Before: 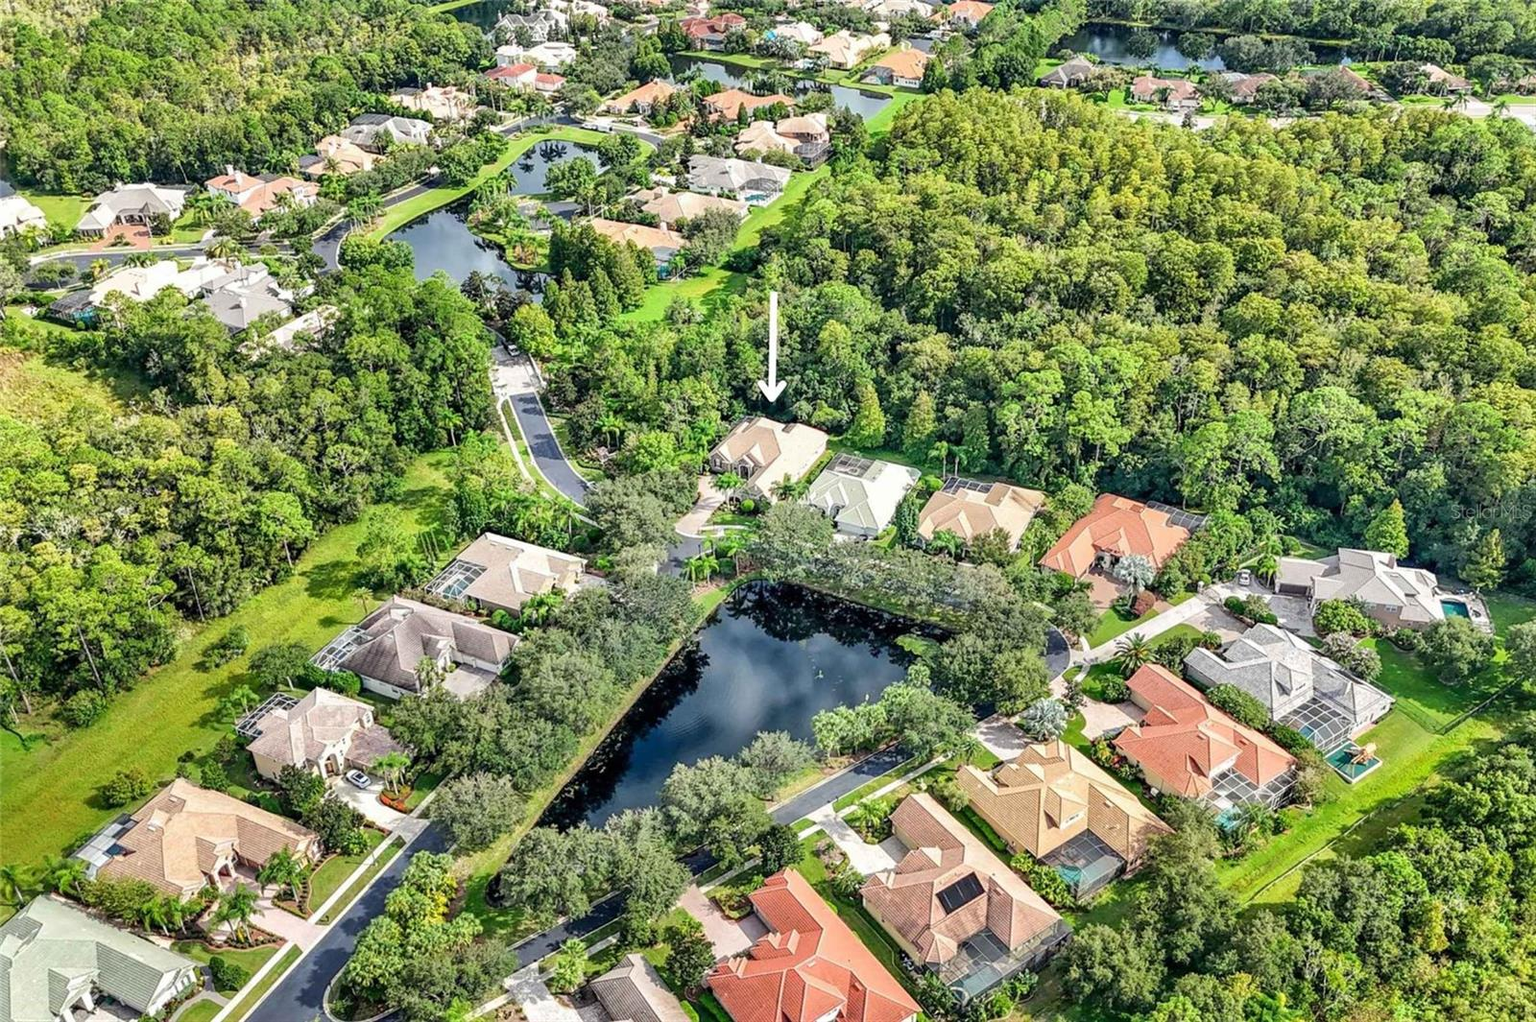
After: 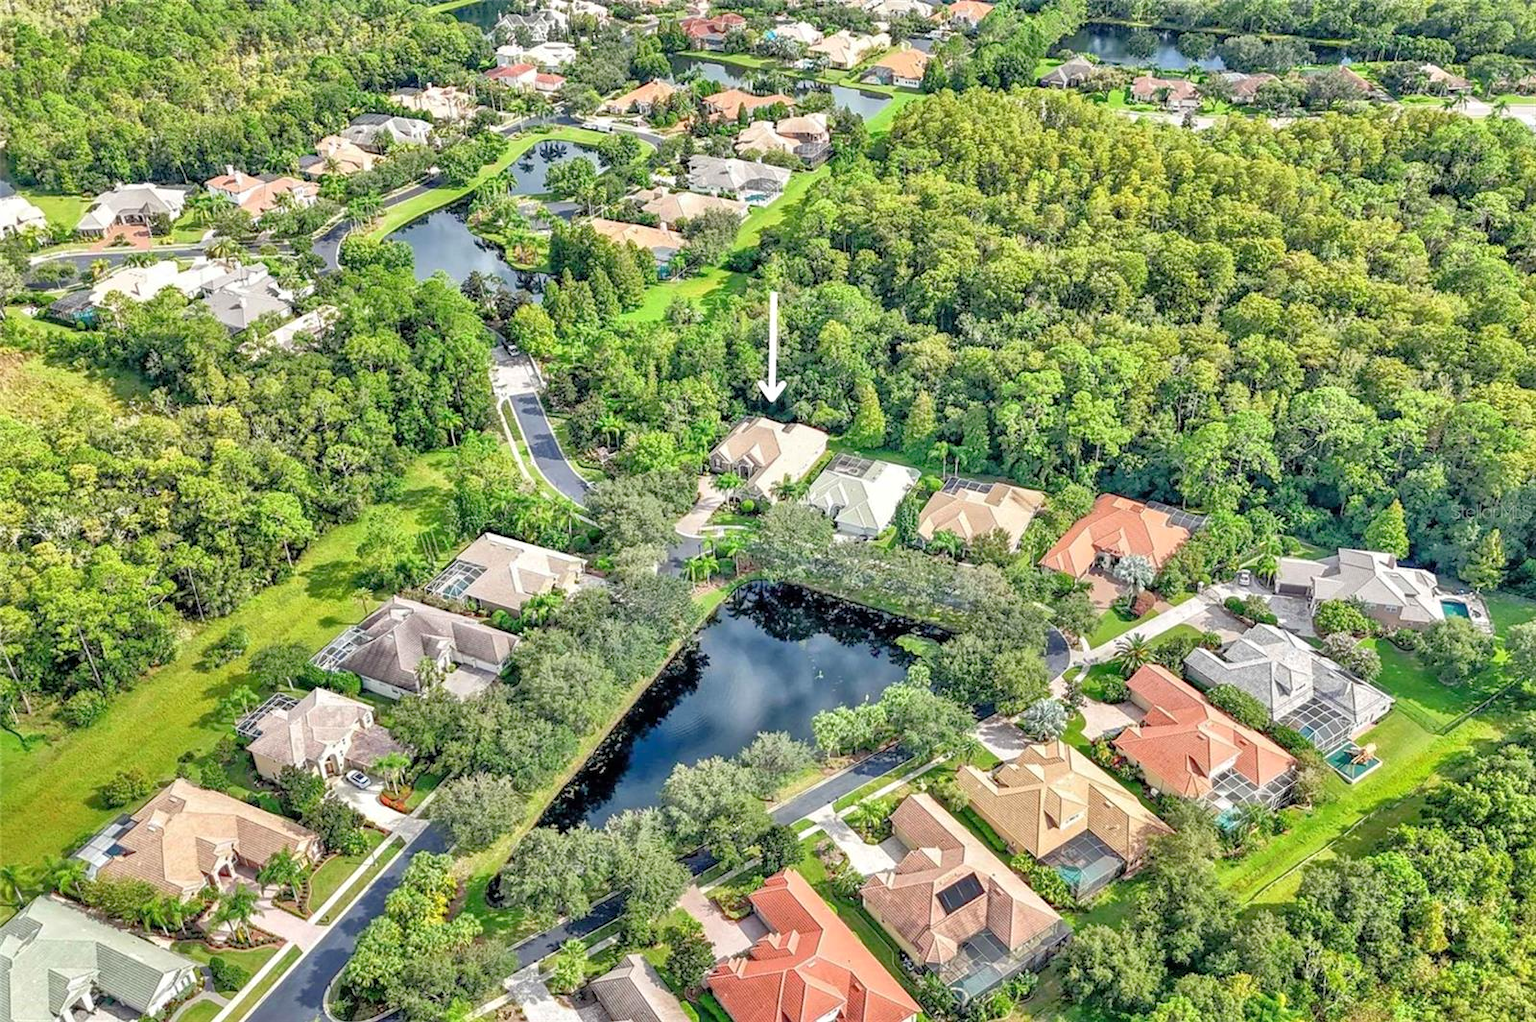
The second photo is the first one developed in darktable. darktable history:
tone equalizer: -7 EV 0.164 EV, -6 EV 0.588 EV, -5 EV 1.15 EV, -4 EV 1.32 EV, -3 EV 1.16 EV, -2 EV 0.6 EV, -1 EV 0.16 EV
